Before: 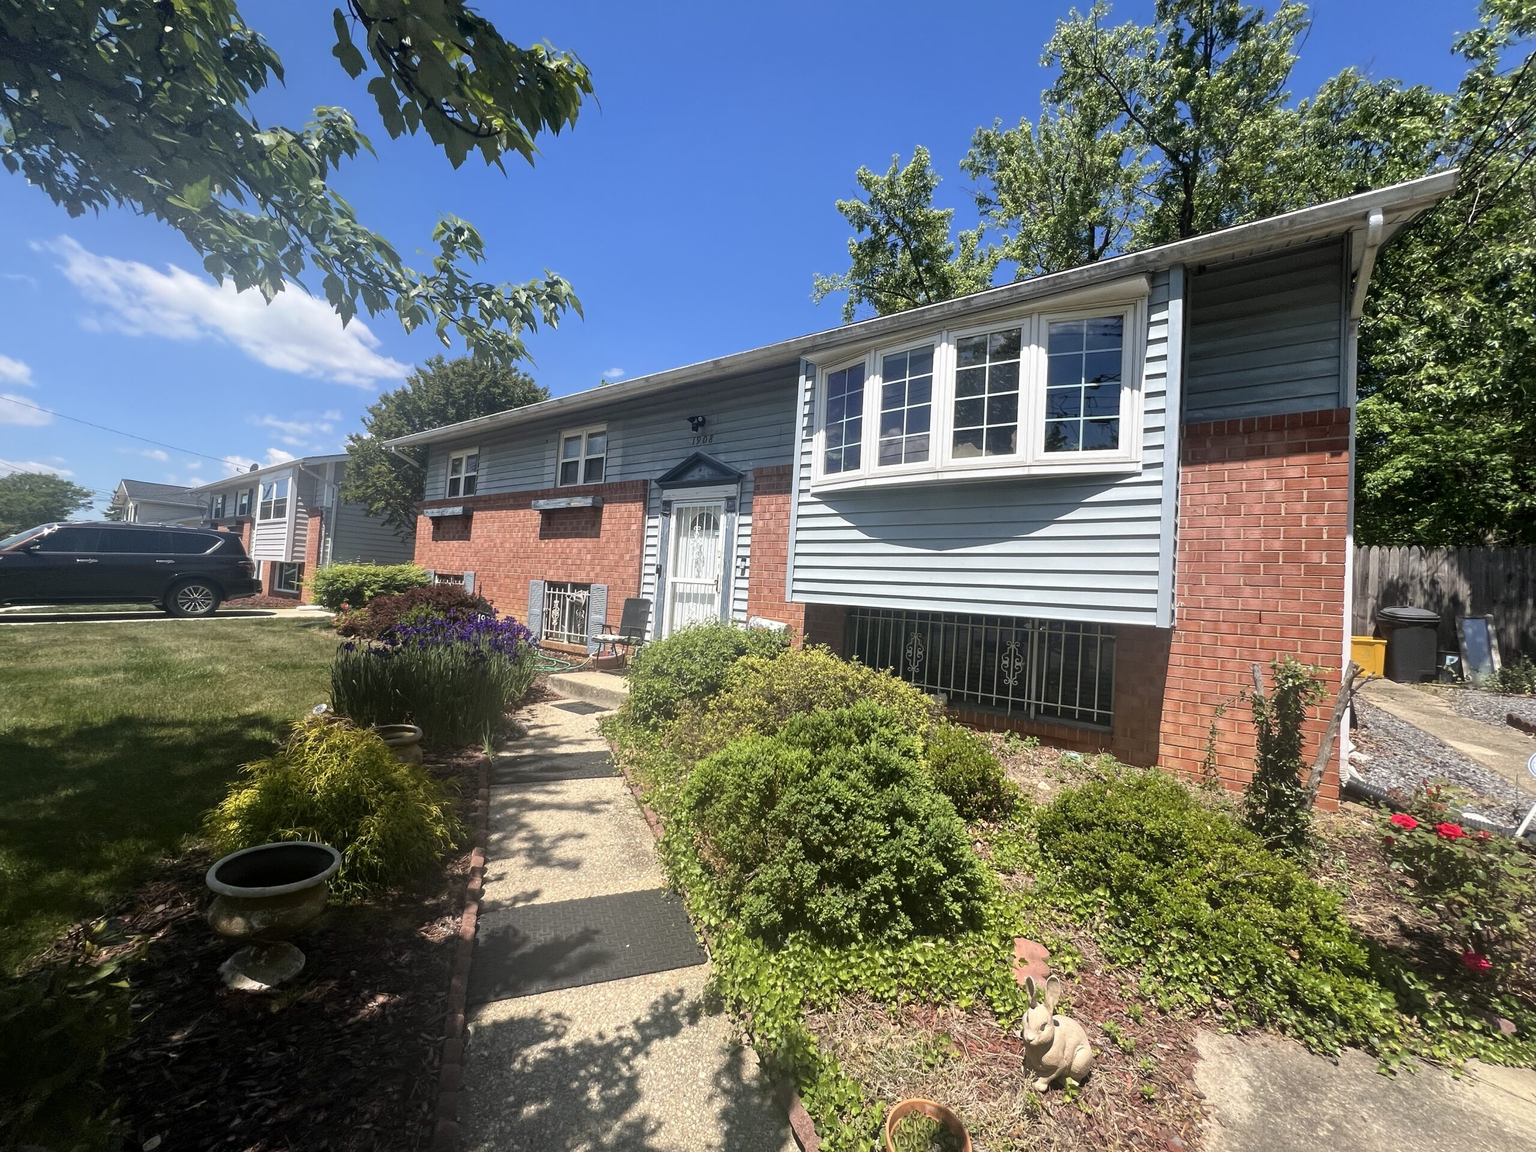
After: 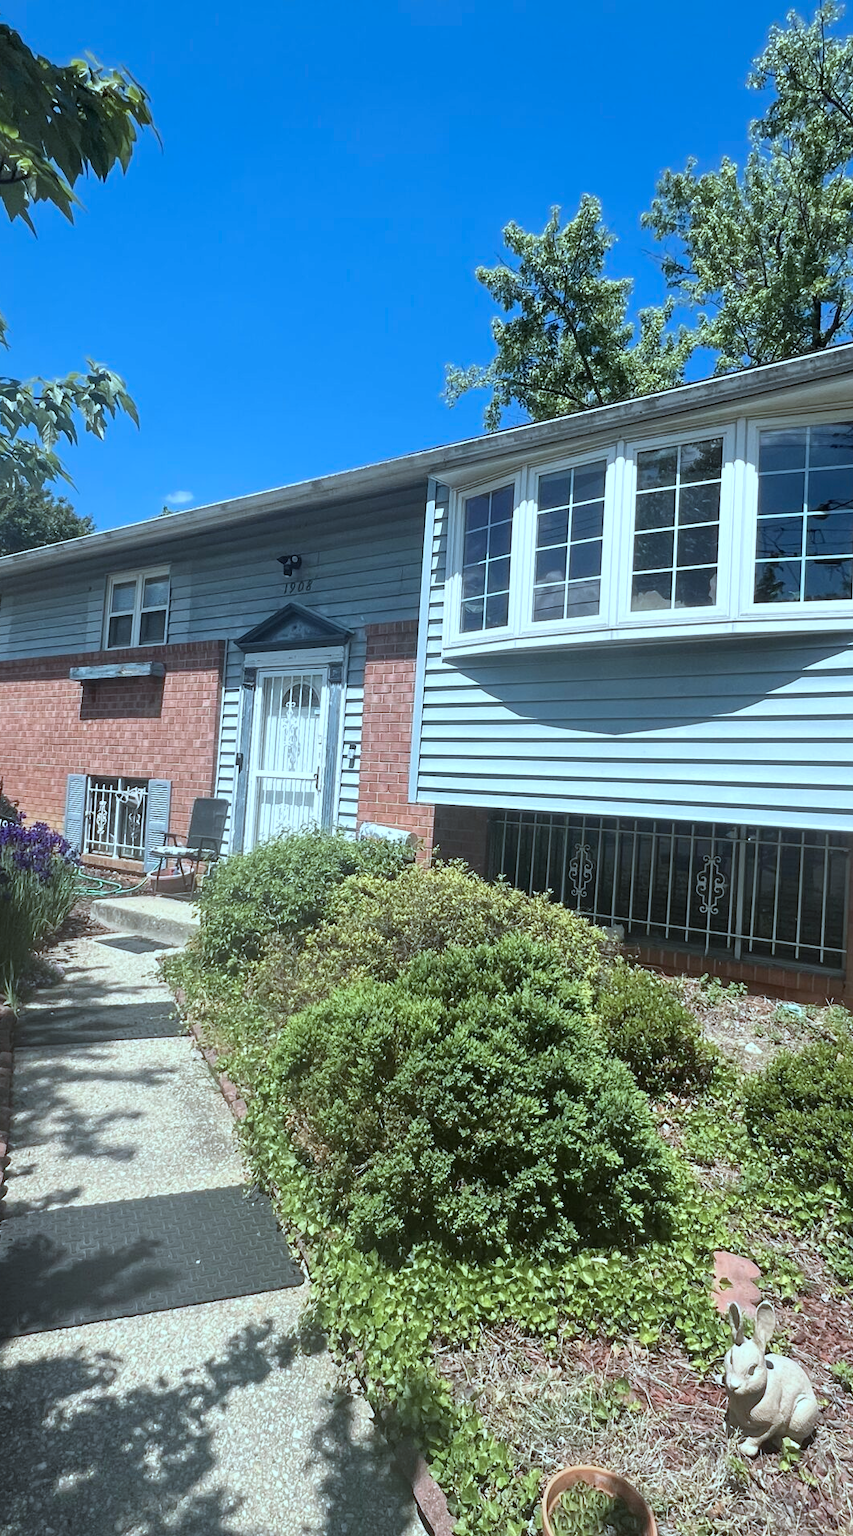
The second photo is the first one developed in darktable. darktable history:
crop: left 31.229%, right 27.105%
color correction: highlights a* -10.69, highlights b* -19.19
